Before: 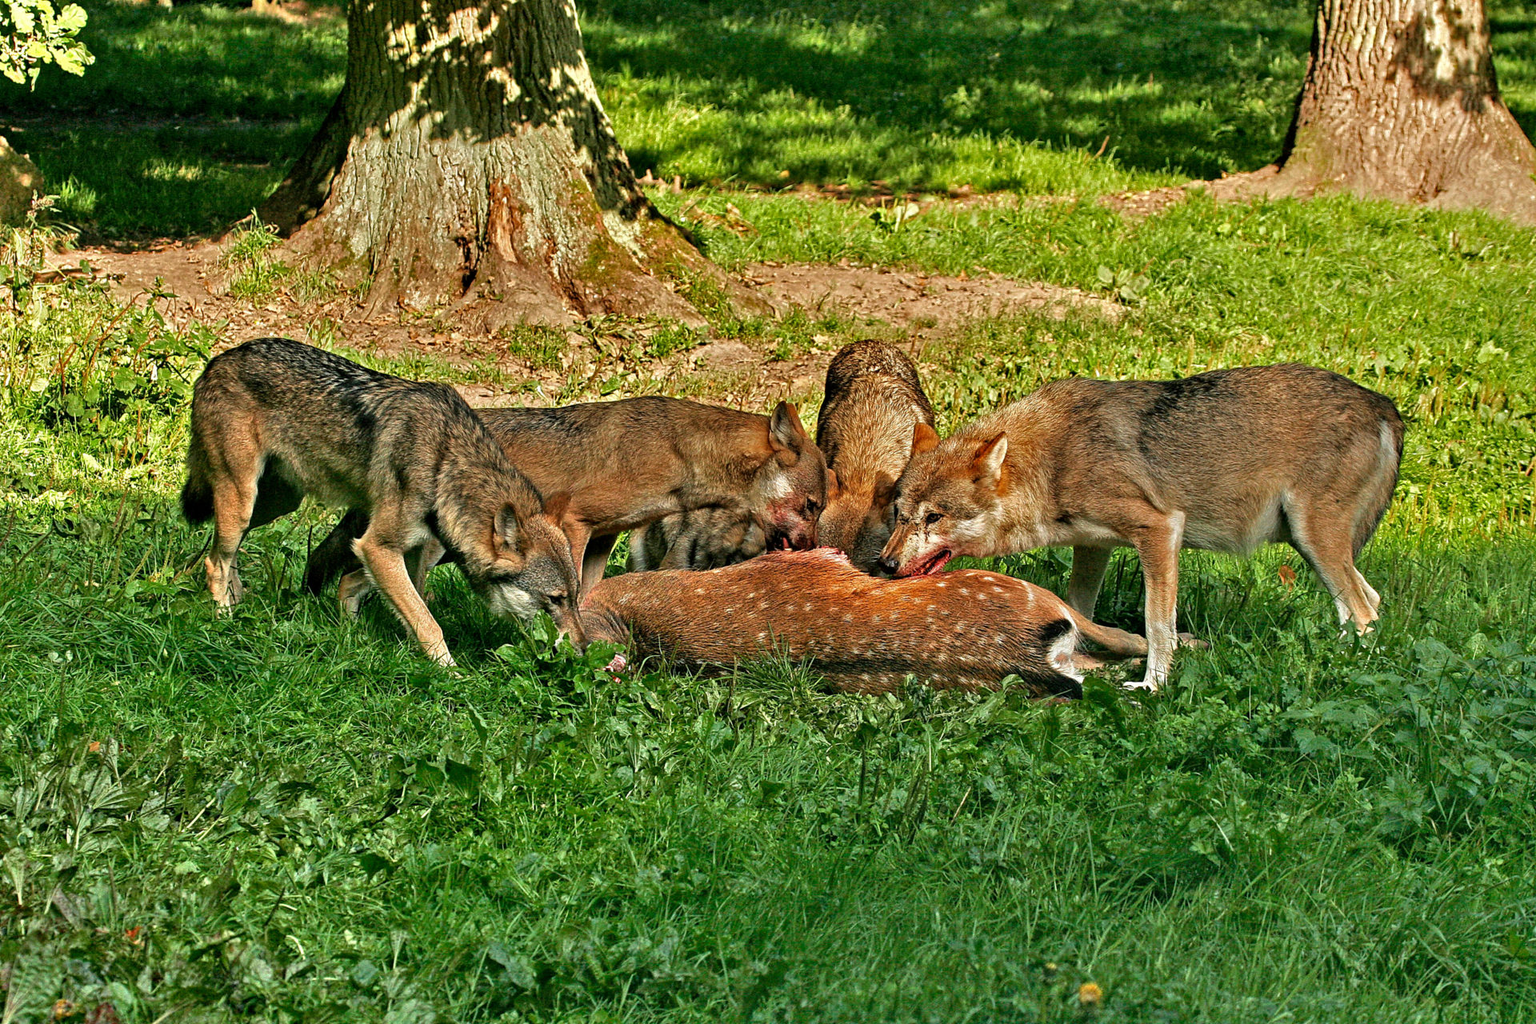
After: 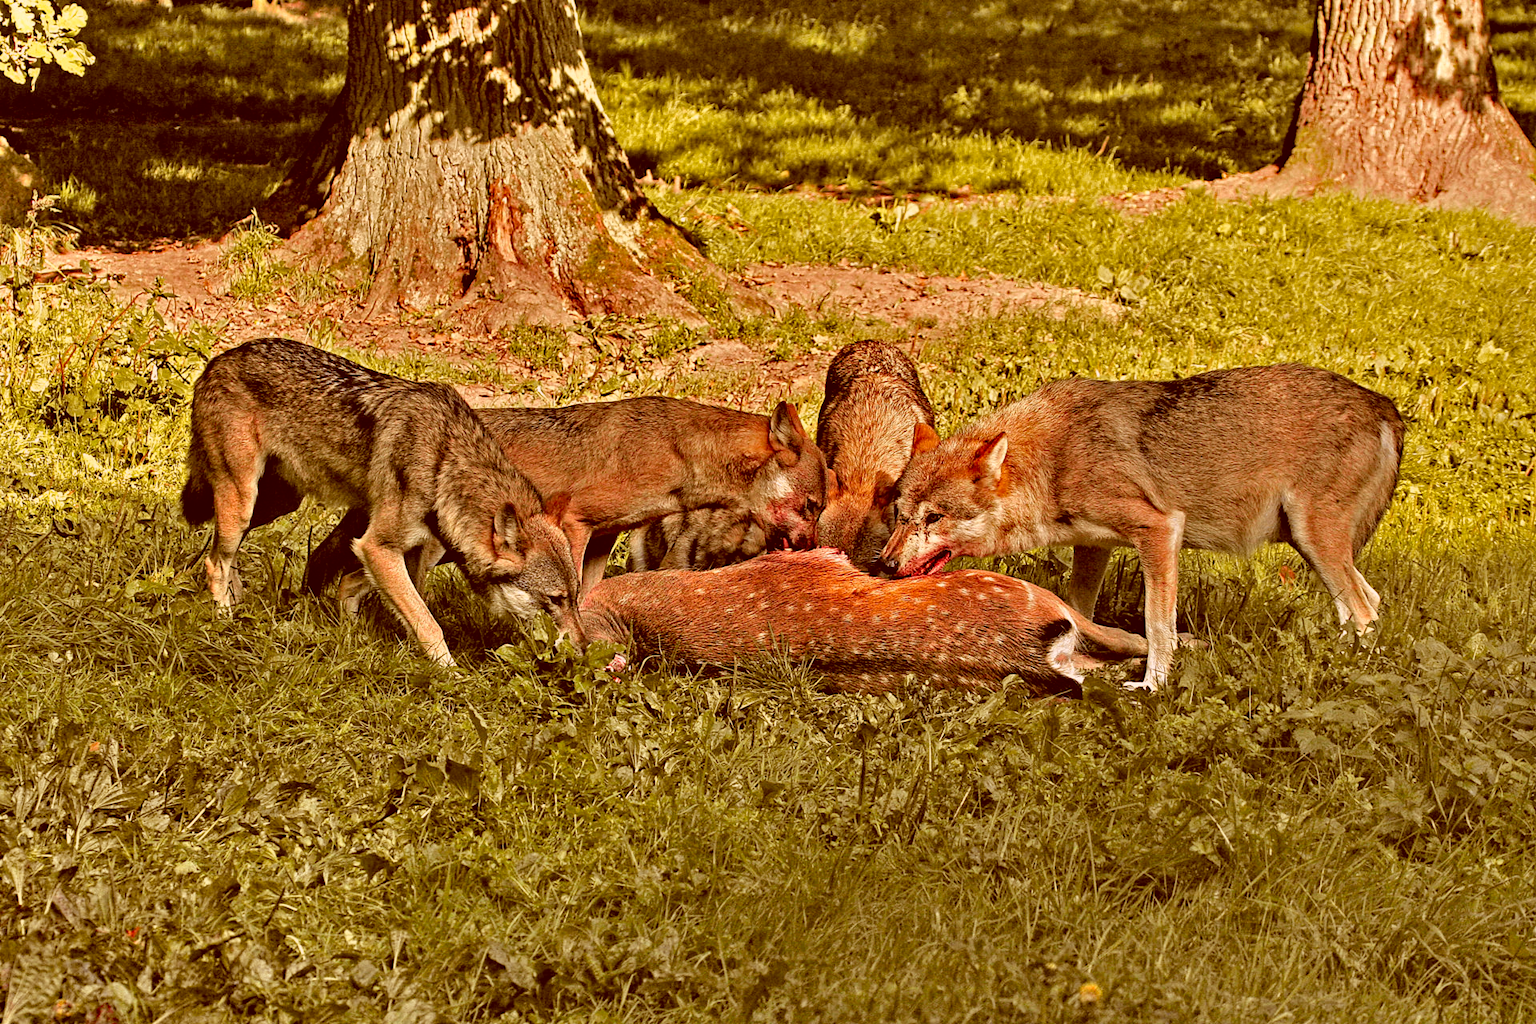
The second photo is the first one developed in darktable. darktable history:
haze removal: compatibility mode true, adaptive false
color correction: highlights a* 9.12, highlights b* 8.96, shadows a* 39.21, shadows b* 39.99, saturation 0.768
tone curve: curves: ch0 [(0, 0) (0.07, 0.052) (0.23, 0.254) (0.486, 0.53) (0.822, 0.825) (0.994, 0.955)]; ch1 [(0, 0) (0.226, 0.261) (0.379, 0.442) (0.469, 0.472) (0.495, 0.495) (0.514, 0.504) (0.561, 0.568) (0.59, 0.612) (1, 1)]; ch2 [(0, 0) (0.269, 0.299) (0.459, 0.441) (0.498, 0.499) (0.523, 0.52) (0.551, 0.576) (0.629, 0.643) (0.659, 0.681) (0.718, 0.764) (1, 1)], color space Lab, independent channels
